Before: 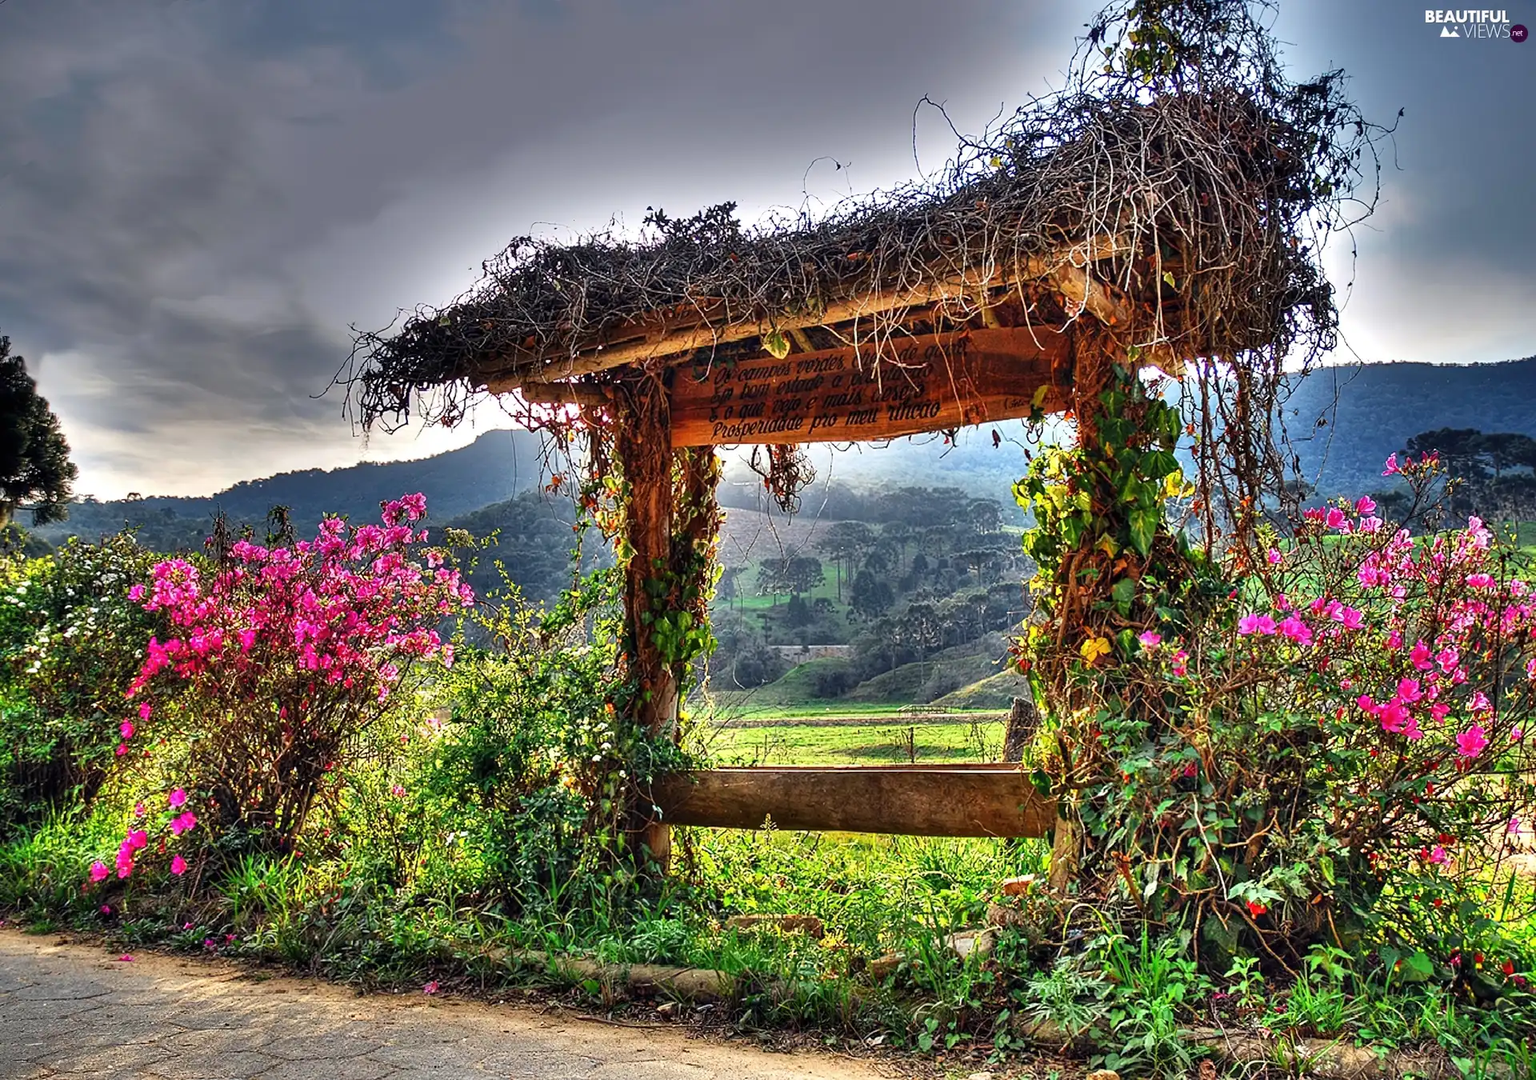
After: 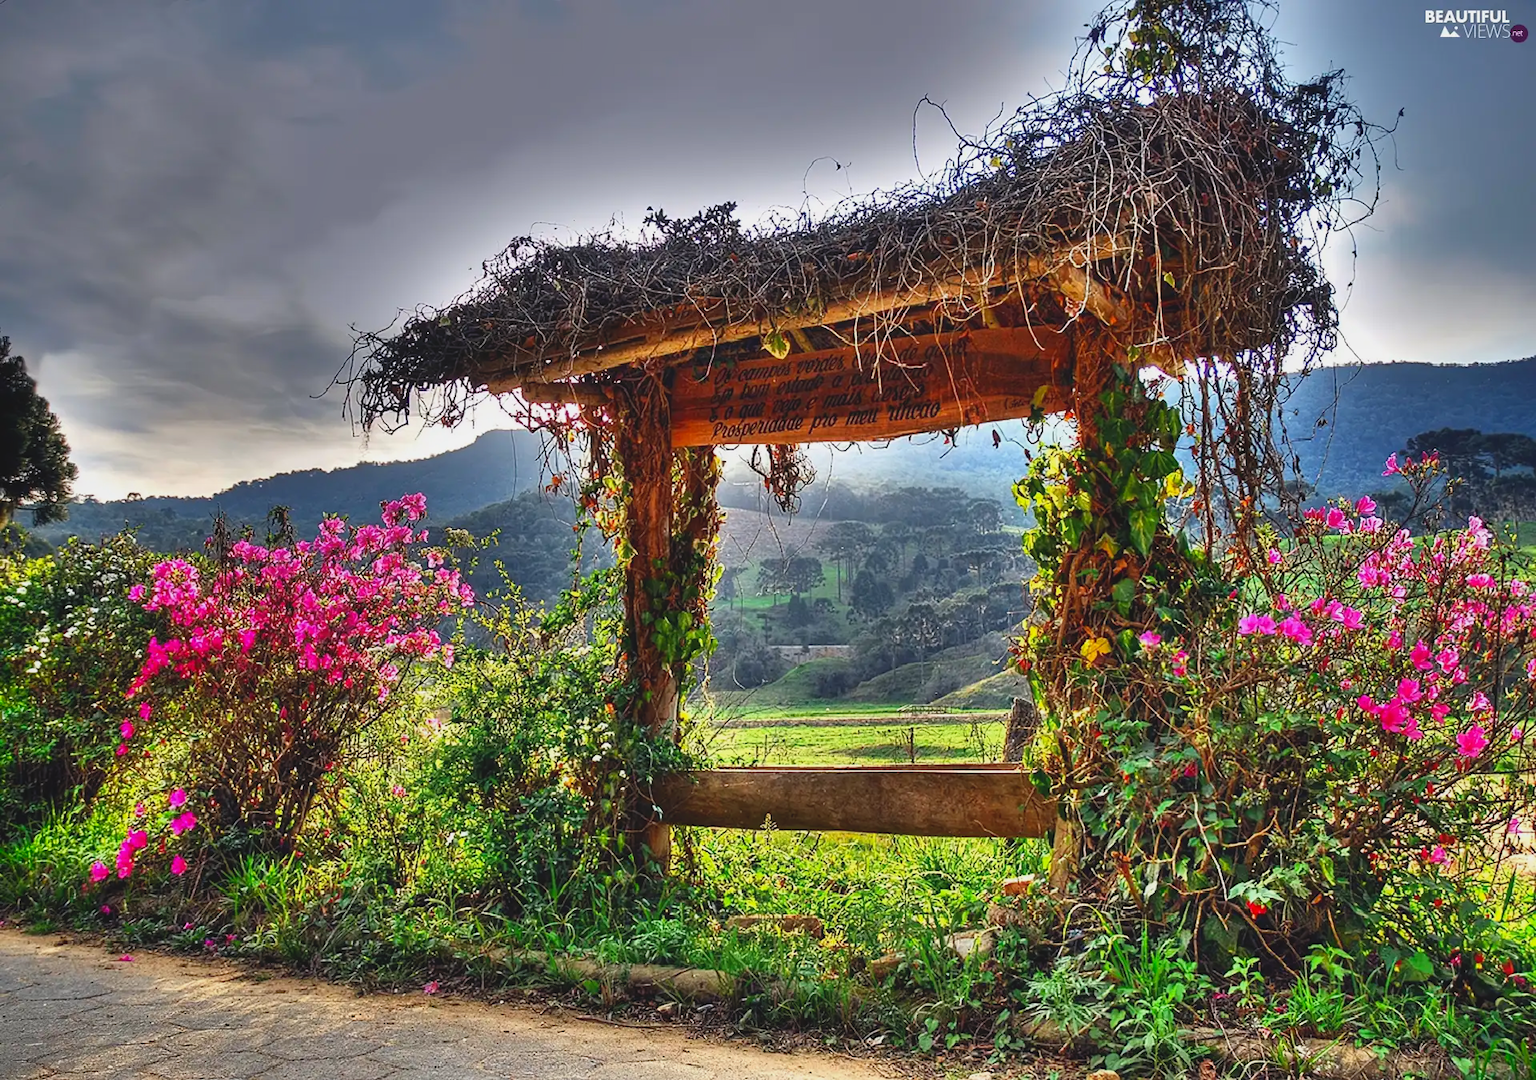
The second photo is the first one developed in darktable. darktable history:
exposure: black level correction -0.001, exposure 0.079 EV, compensate highlight preservation false
tone equalizer: mask exposure compensation -0.495 EV
local contrast: highlights 70%, shadows 68%, detail 82%, midtone range 0.324
shadows and highlights: shadows -71.54, highlights 33.85, soften with gaussian
